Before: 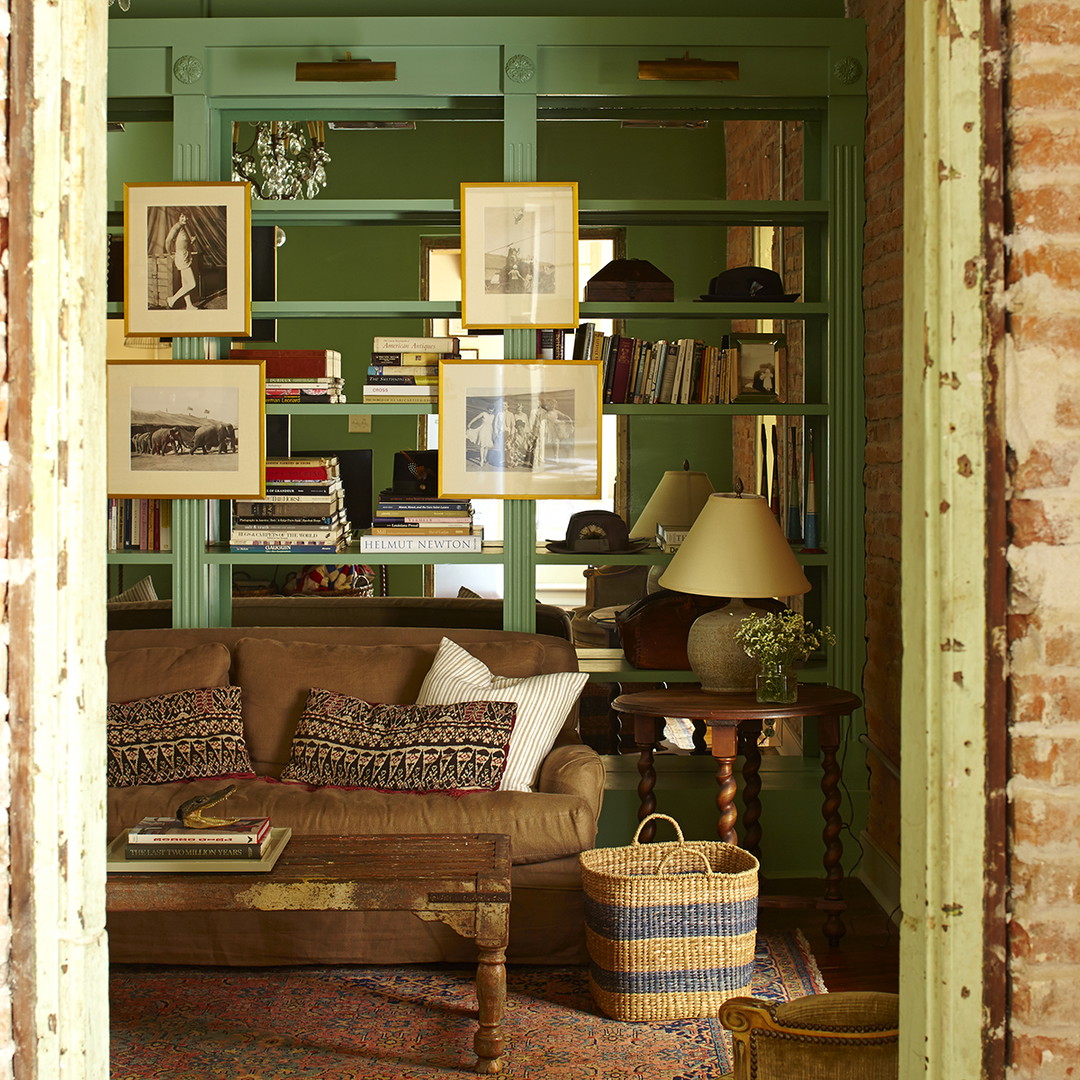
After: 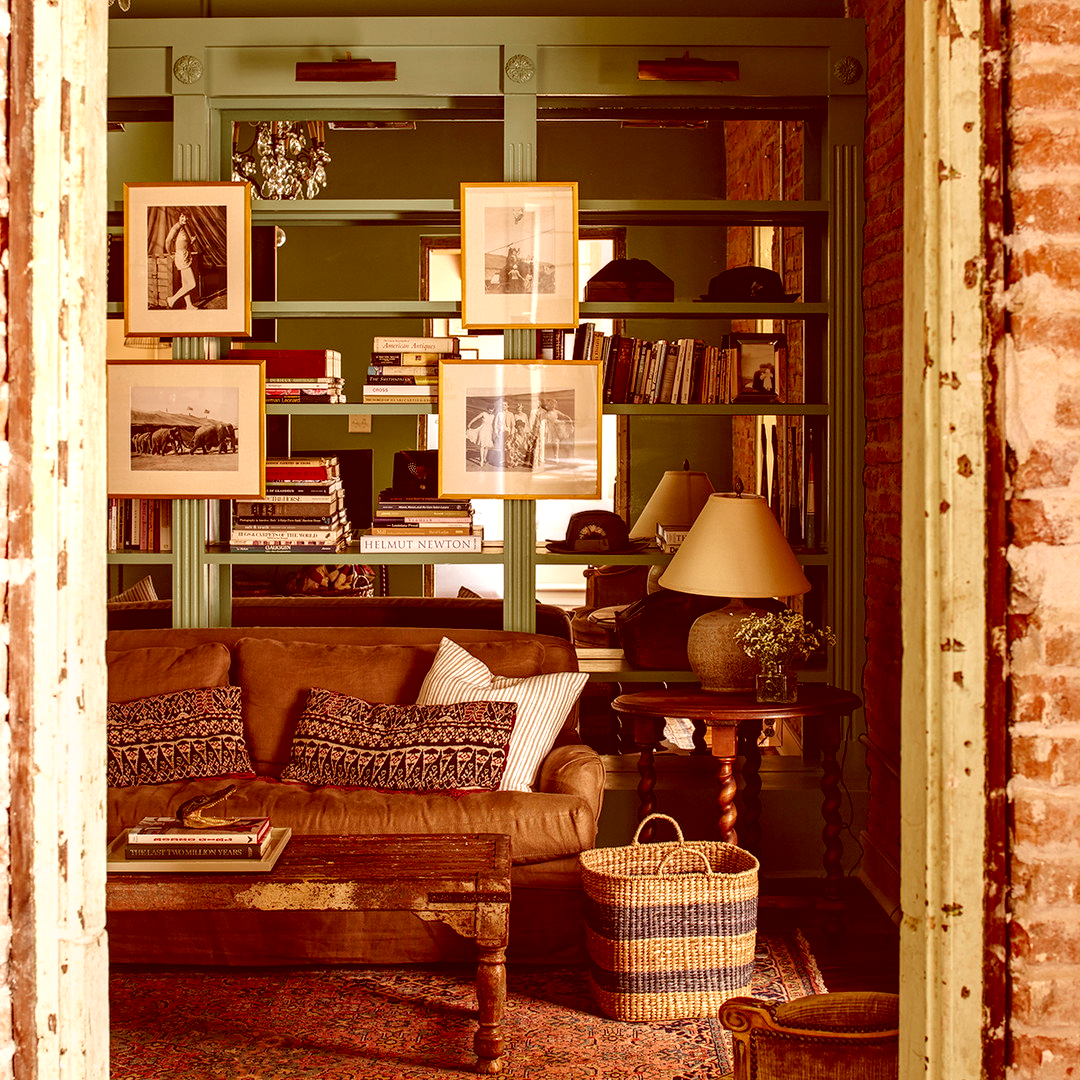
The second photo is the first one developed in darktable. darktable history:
color correction: highlights a* 9.55, highlights b* 8.76, shadows a* 39.74, shadows b* 39.7, saturation 0.78
local contrast: detail 150%
